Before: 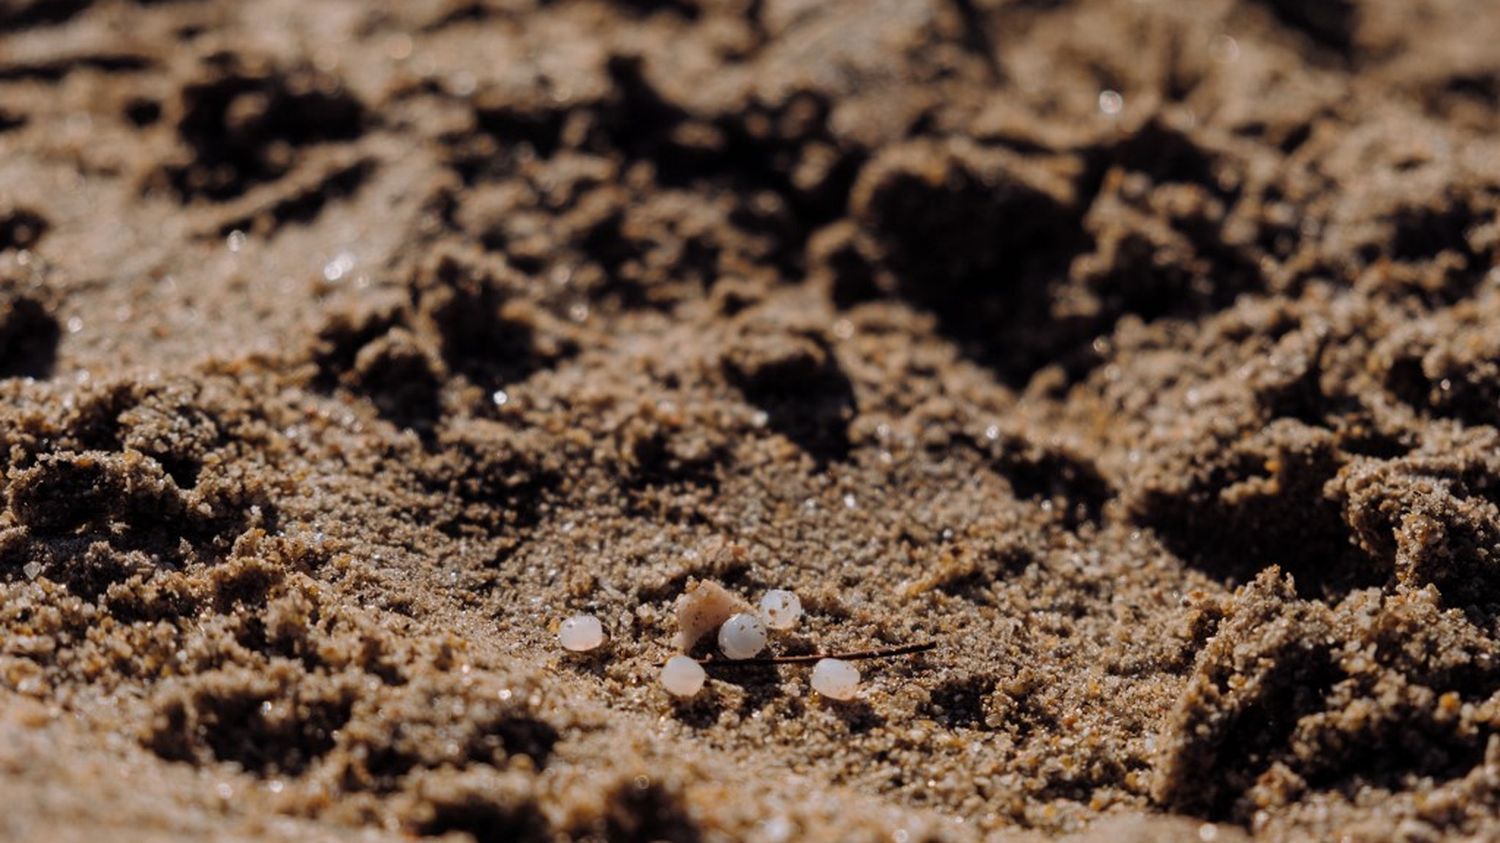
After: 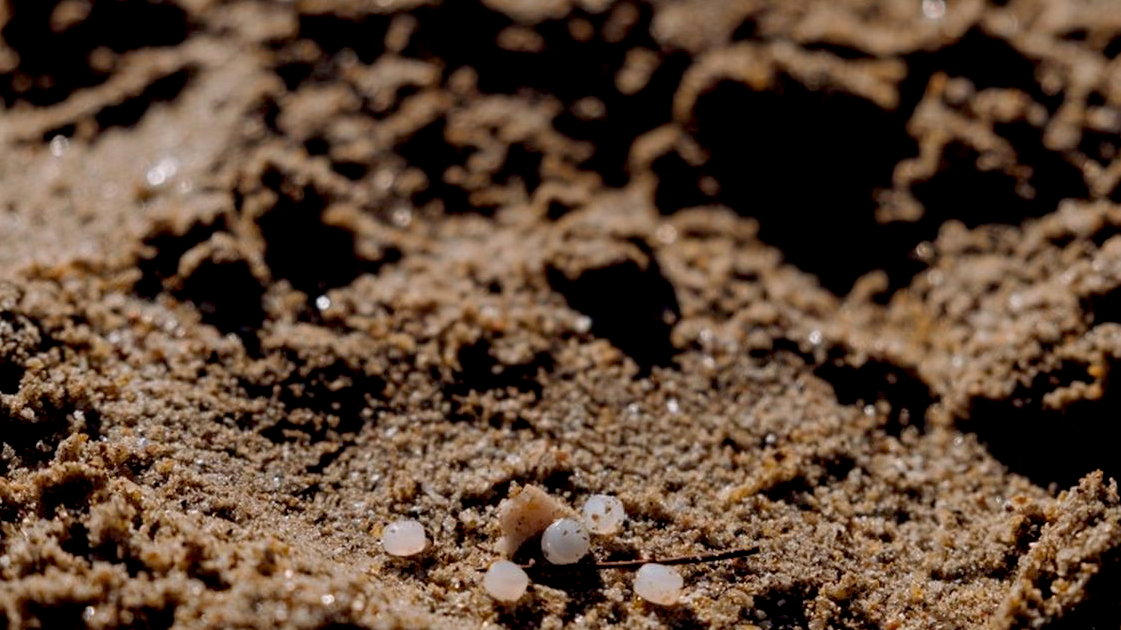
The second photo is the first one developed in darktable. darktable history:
crop and rotate: left 11.831%, top 11.346%, right 13.429%, bottom 13.899%
exposure: black level correction 0.012, compensate highlight preservation false
